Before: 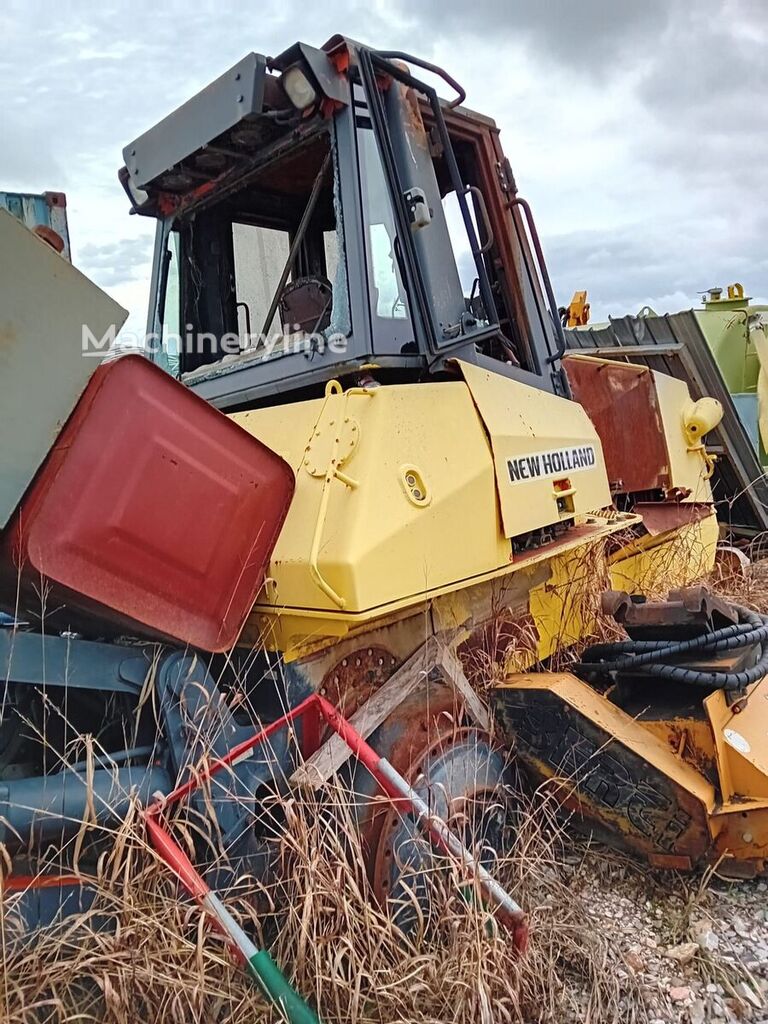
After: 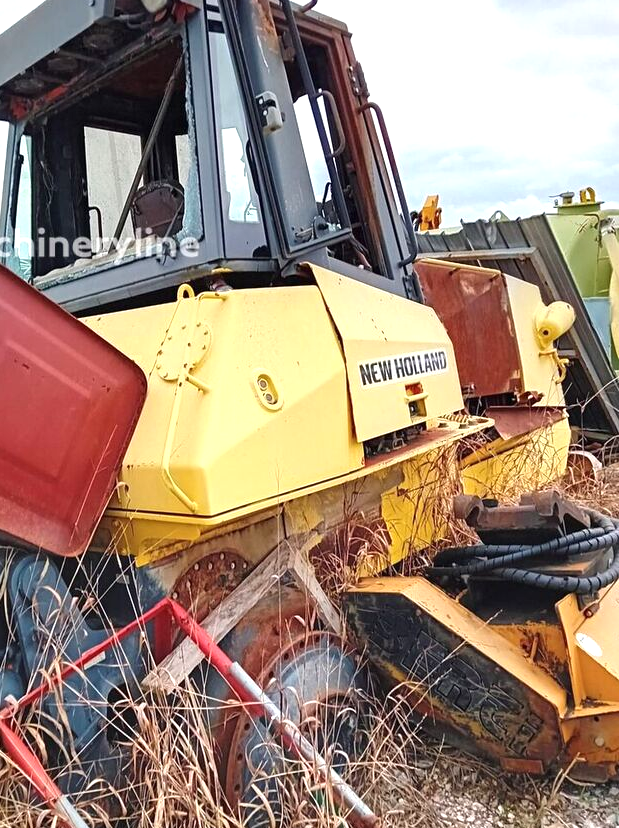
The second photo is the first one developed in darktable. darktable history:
crop: left 19.276%, top 9.41%, right 0.001%, bottom 9.711%
exposure: exposure 0.562 EV, compensate highlight preservation false
